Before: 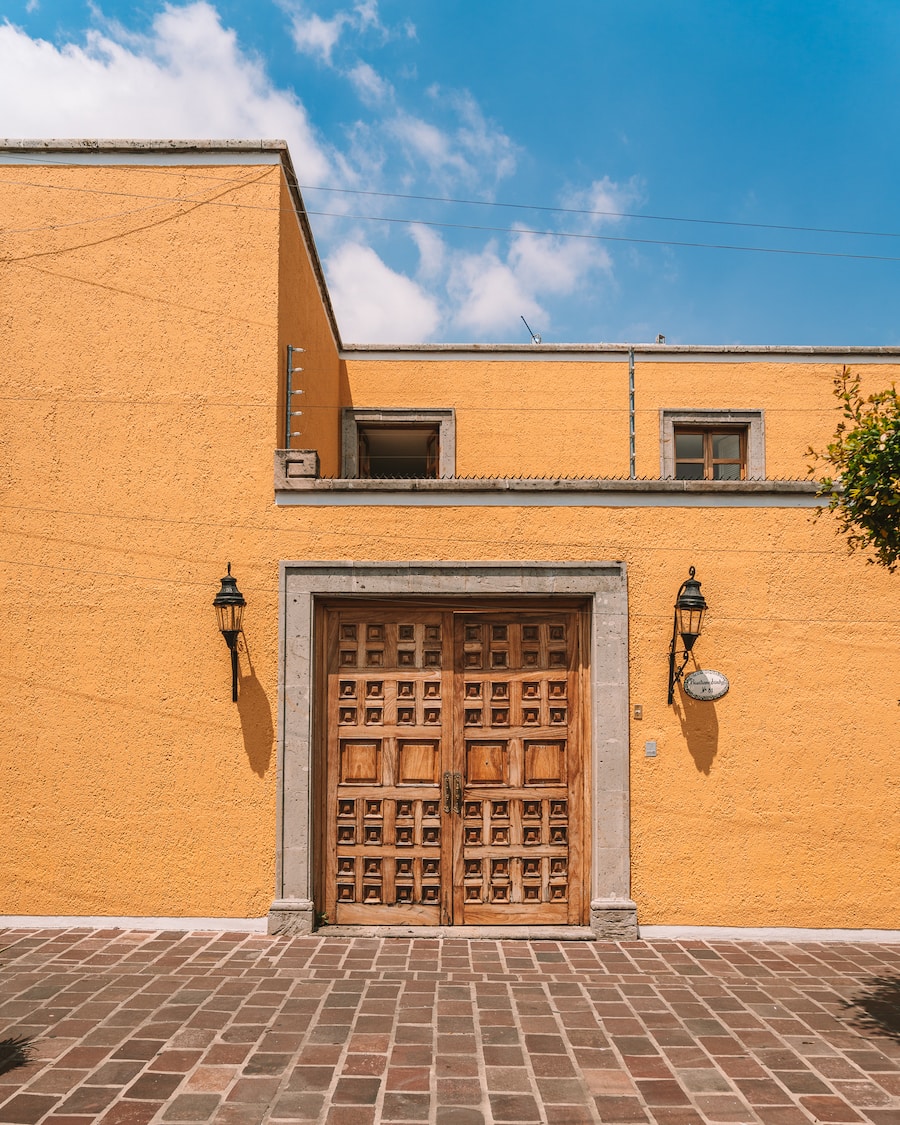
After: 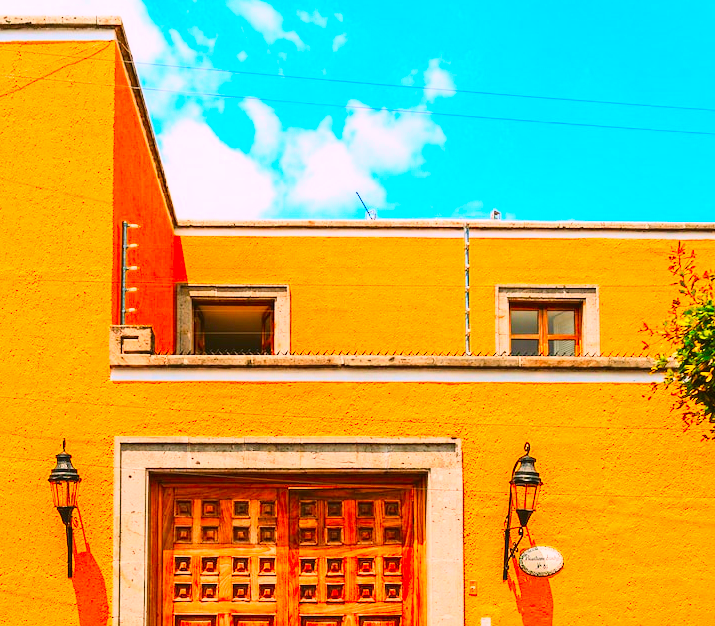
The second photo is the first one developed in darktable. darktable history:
crop: left 18.38%, top 11.092%, right 2.134%, bottom 33.217%
color correction: highlights a* 1.59, highlights b* -1.7, saturation 2.48
base curve: curves: ch0 [(0, 0) (0.018, 0.026) (0.143, 0.37) (0.33, 0.731) (0.458, 0.853) (0.735, 0.965) (0.905, 0.986) (1, 1)]
